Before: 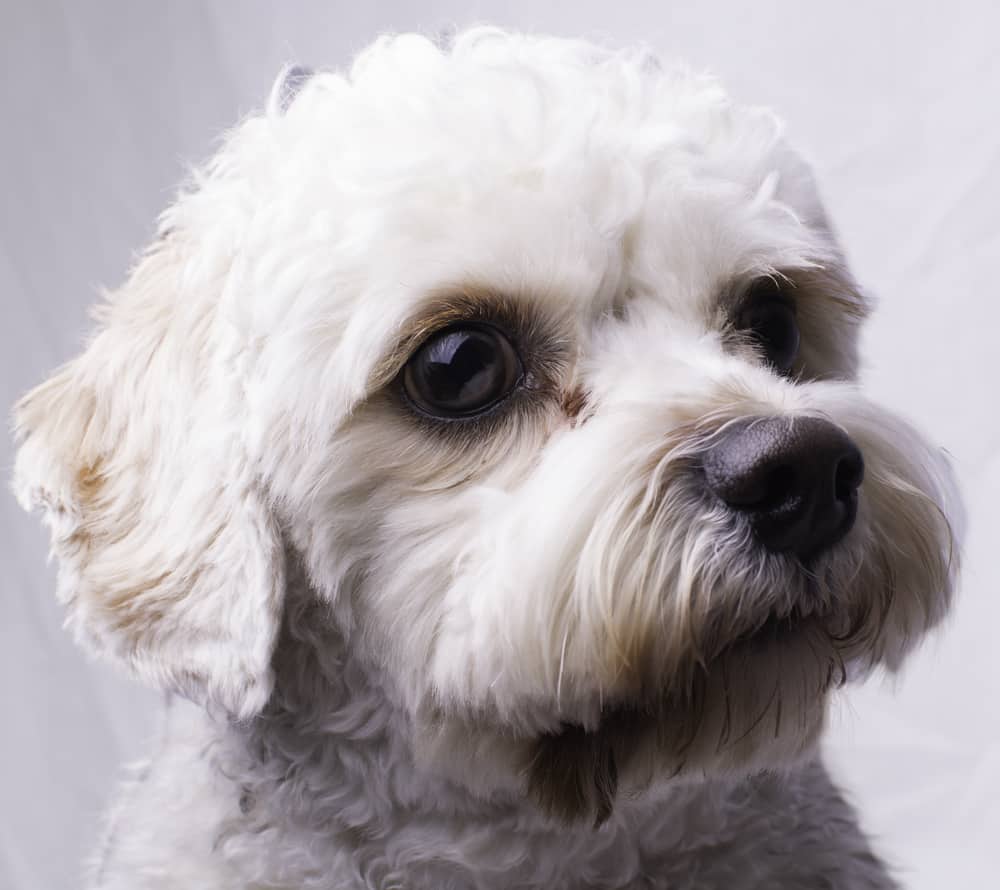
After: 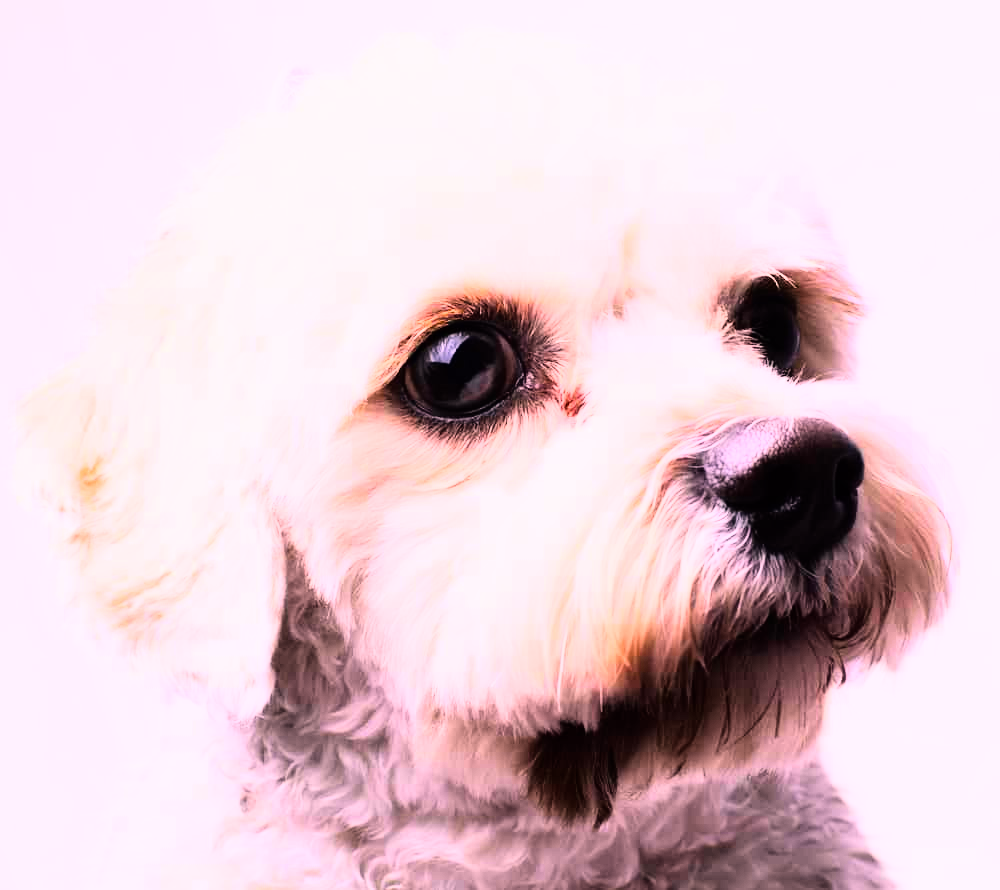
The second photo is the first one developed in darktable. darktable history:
color correction: highlights a* 12.23, highlights b* 5.41
rgb curve: curves: ch0 [(0, 0) (0.21, 0.15) (0.24, 0.21) (0.5, 0.75) (0.75, 0.96) (0.89, 0.99) (1, 1)]; ch1 [(0, 0.02) (0.21, 0.13) (0.25, 0.2) (0.5, 0.67) (0.75, 0.9) (0.89, 0.97) (1, 1)]; ch2 [(0, 0.02) (0.21, 0.13) (0.25, 0.2) (0.5, 0.67) (0.75, 0.9) (0.89, 0.97) (1, 1)], compensate middle gray true
color balance: lift [1, 1.001, 0.999, 1.001], gamma [1, 1.004, 1.007, 0.993], gain [1, 0.991, 0.987, 1.013], contrast 7.5%, contrast fulcrum 10%, output saturation 115%
